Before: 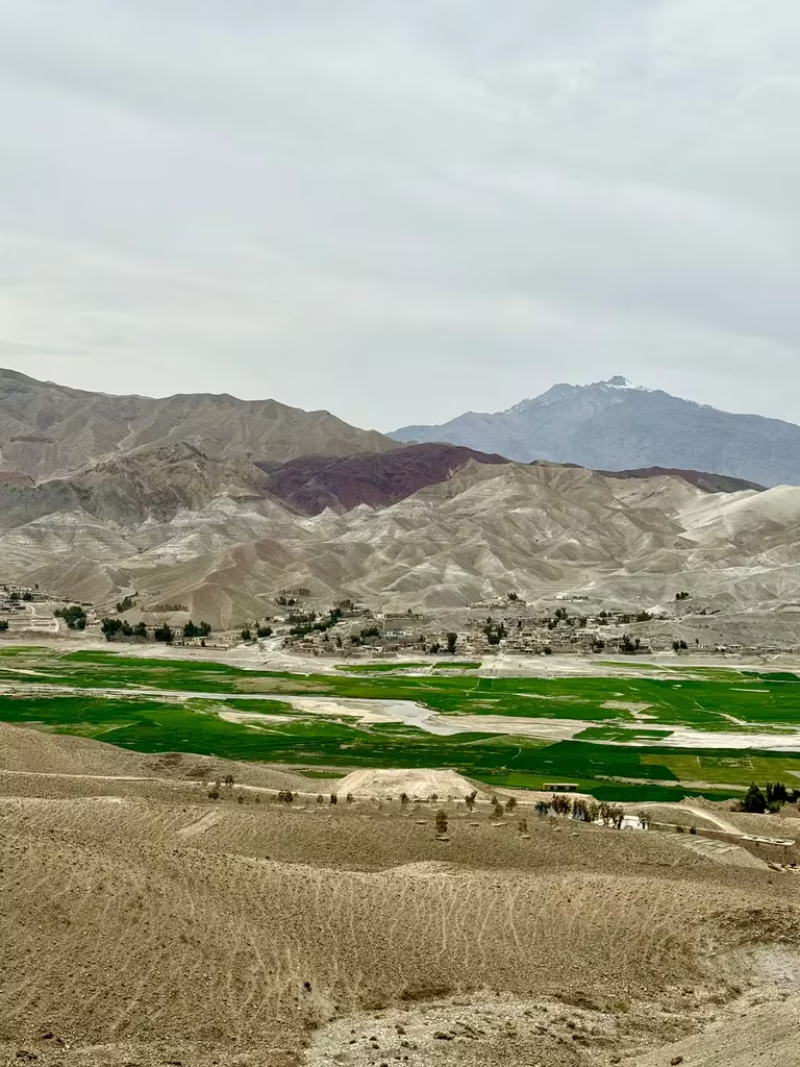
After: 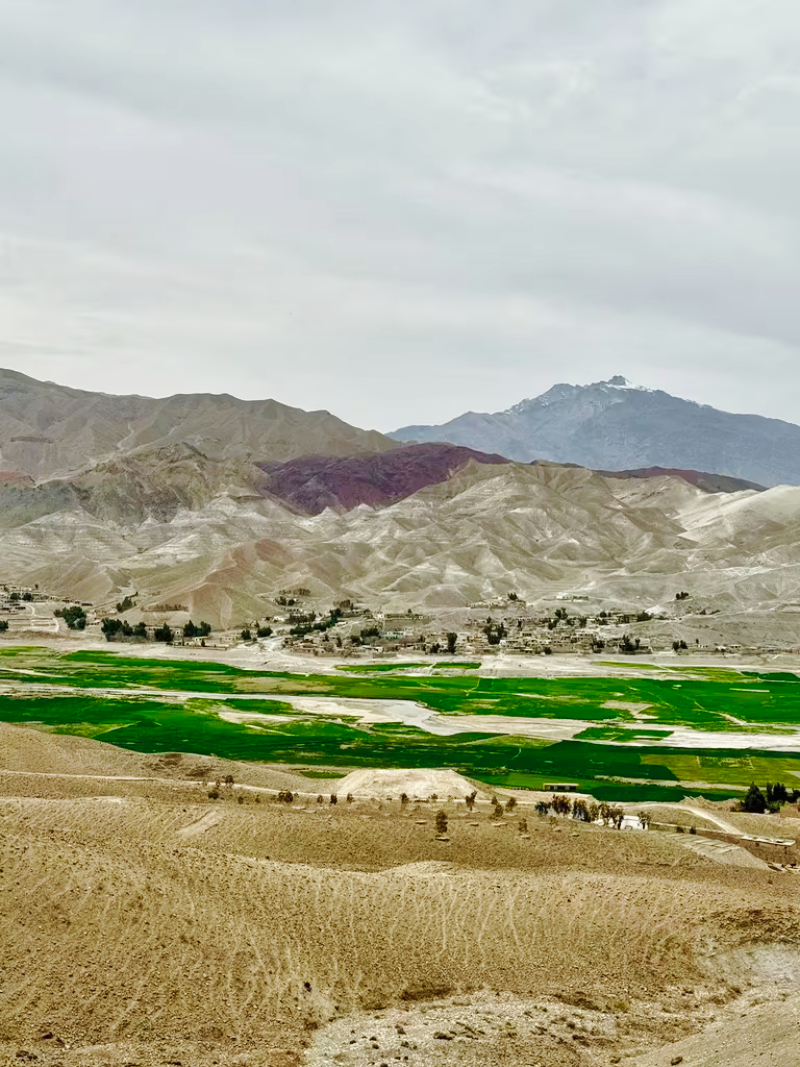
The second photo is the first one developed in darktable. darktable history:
base curve: curves: ch0 [(0, 0) (0.032, 0.025) (0.121, 0.166) (0.206, 0.329) (0.605, 0.79) (1, 1)], preserve colors none
shadows and highlights: highlights -60
